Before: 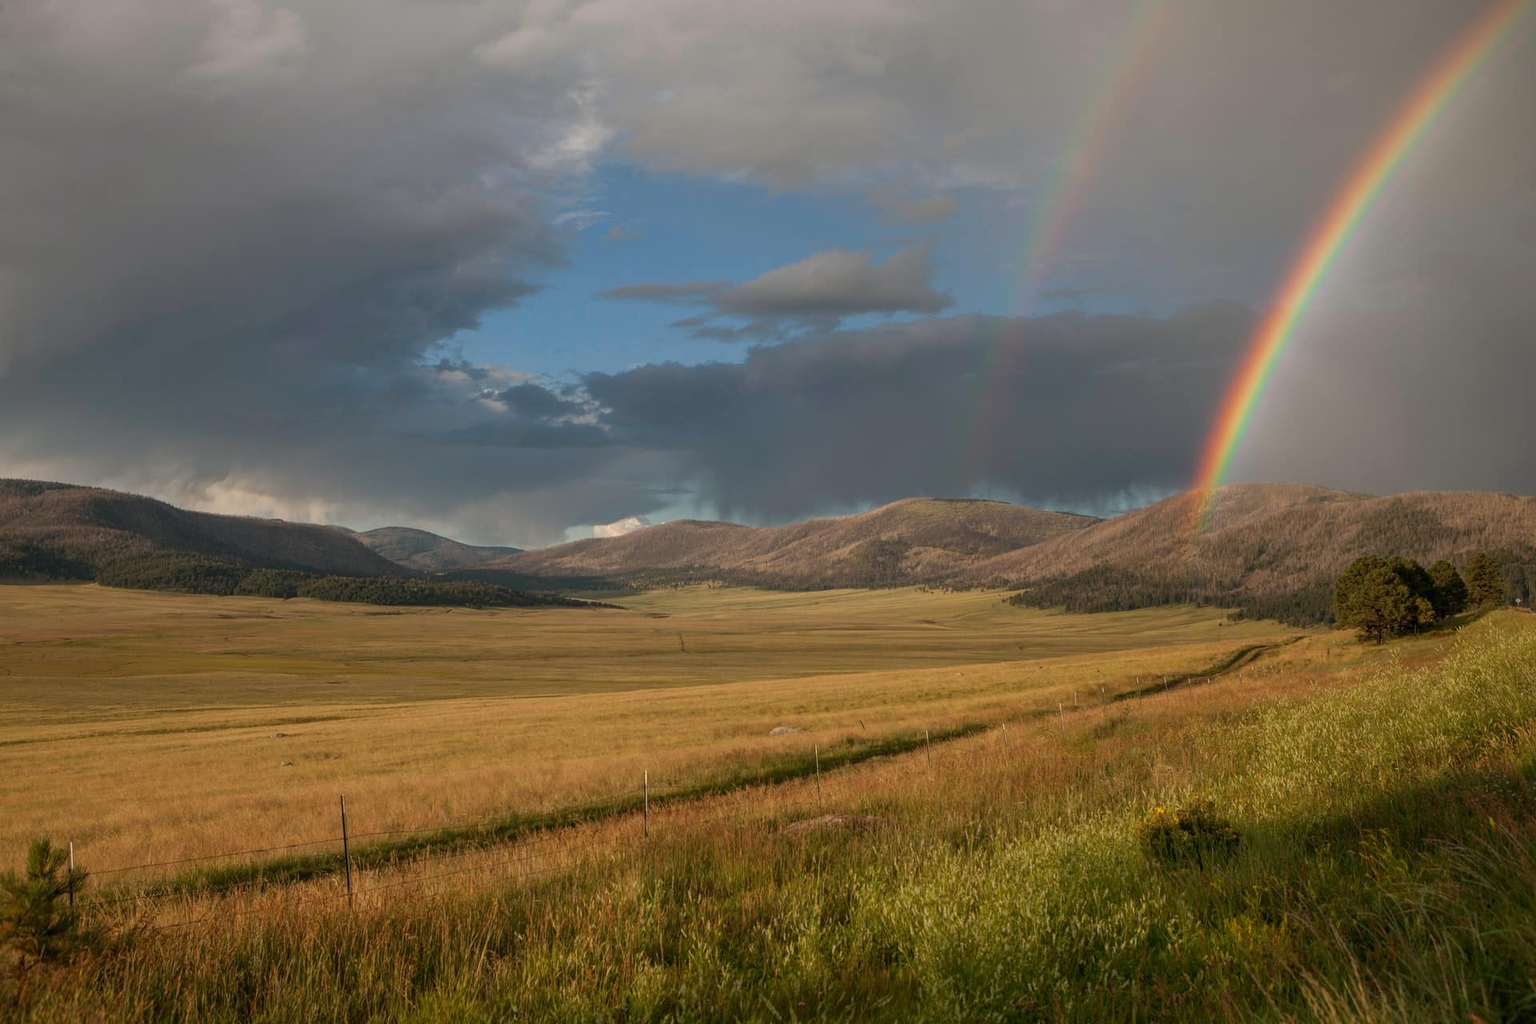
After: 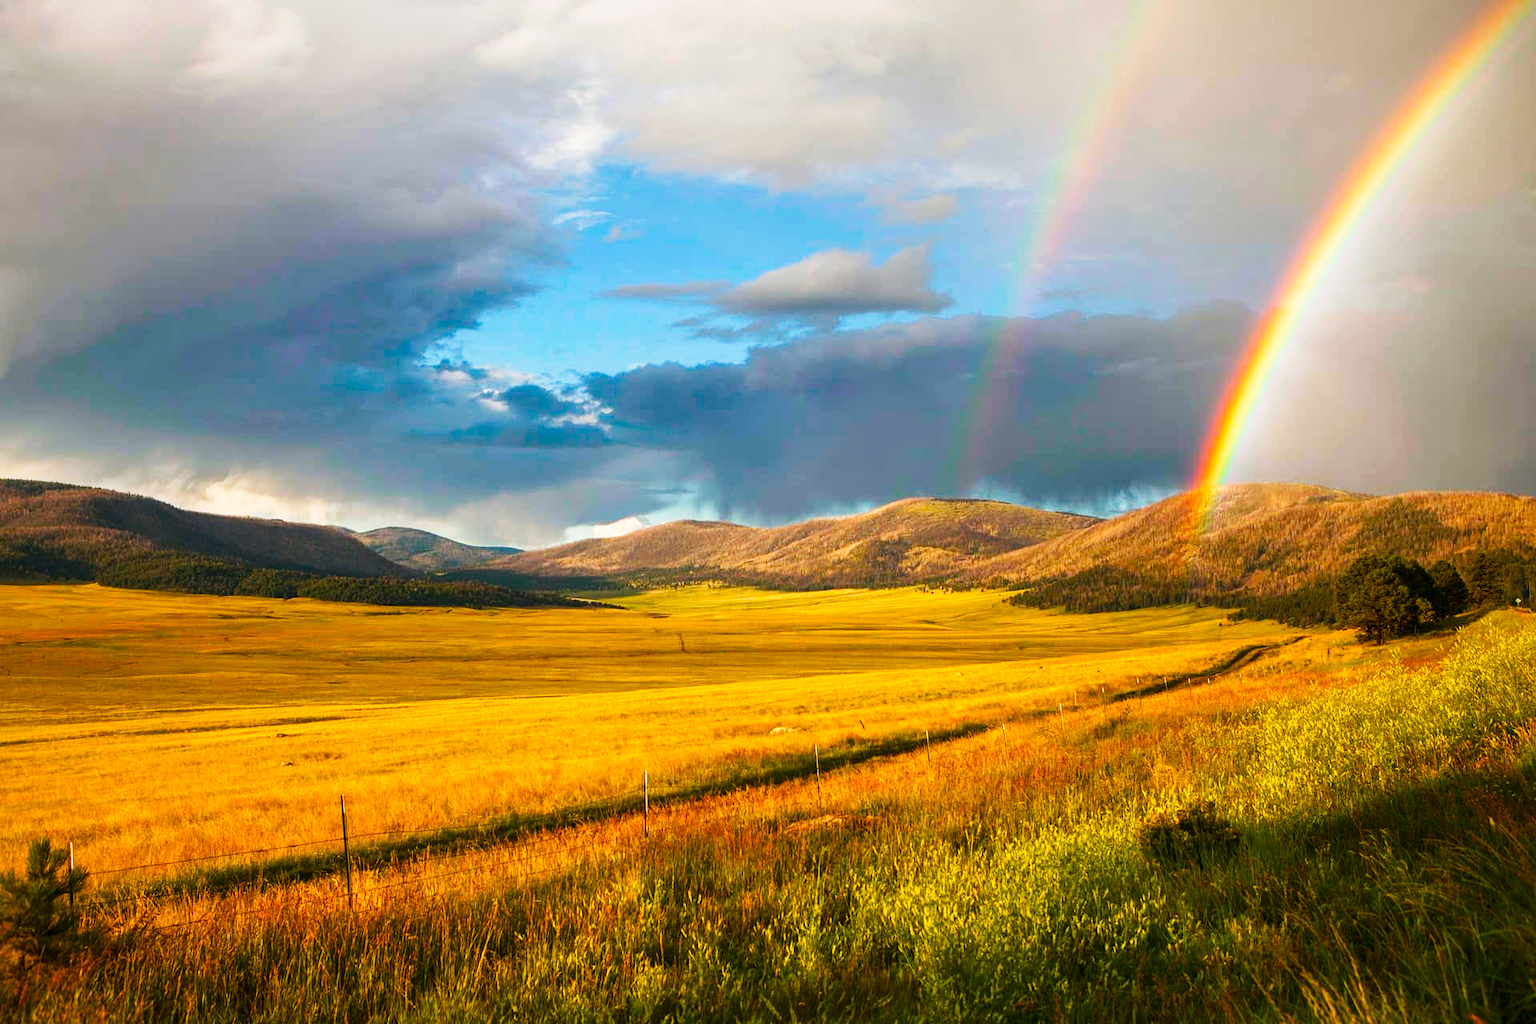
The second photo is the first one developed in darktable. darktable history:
tone curve: curves: ch0 [(0, 0) (0.187, 0.12) (0.384, 0.363) (0.577, 0.681) (0.735, 0.881) (0.864, 0.959) (1, 0.987)]; ch1 [(0, 0) (0.402, 0.36) (0.476, 0.466) (0.501, 0.501) (0.518, 0.514) (0.564, 0.614) (0.614, 0.664) (0.741, 0.829) (1, 1)]; ch2 [(0, 0) (0.429, 0.387) (0.483, 0.481) (0.503, 0.501) (0.522, 0.533) (0.564, 0.605) (0.615, 0.697) (0.702, 0.774) (1, 0.895)], preserve colors none
color balance rgb: linear chroma grading › global chroma 15.232%, perceptual saturation grading › global saturation 20%, perceptual saturation grading › highlights -25.667%, perceptual saturation grading › shadows 49.243%, perceptual brilliance grading › global brilliance 24.812%, global vibrance 3.81%
